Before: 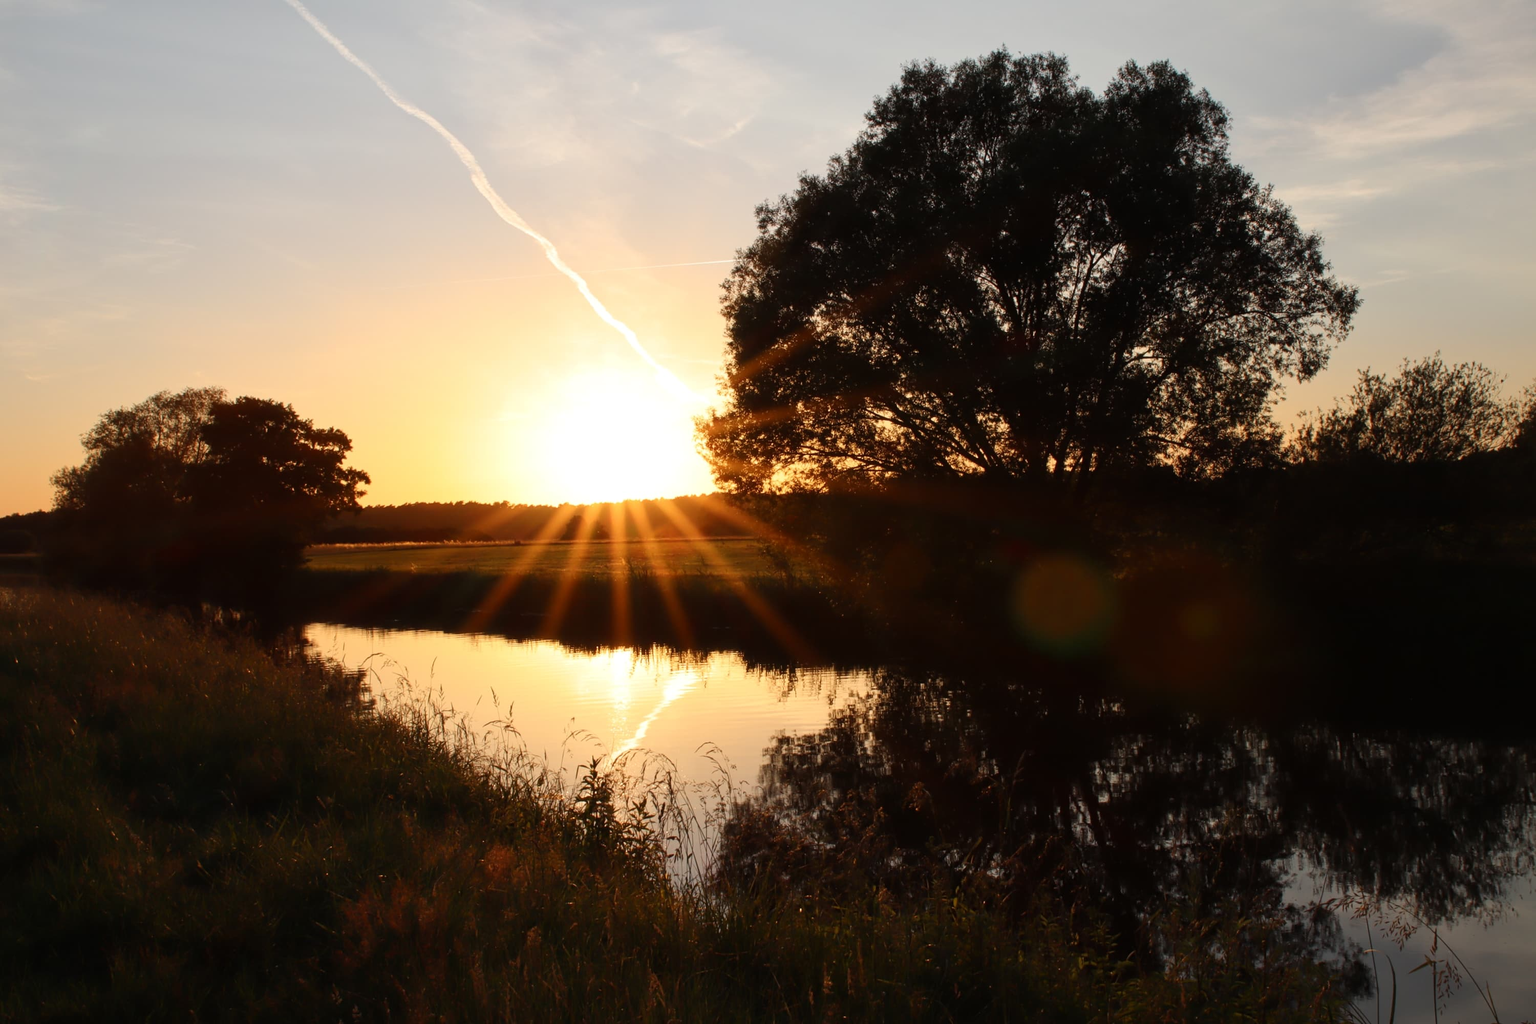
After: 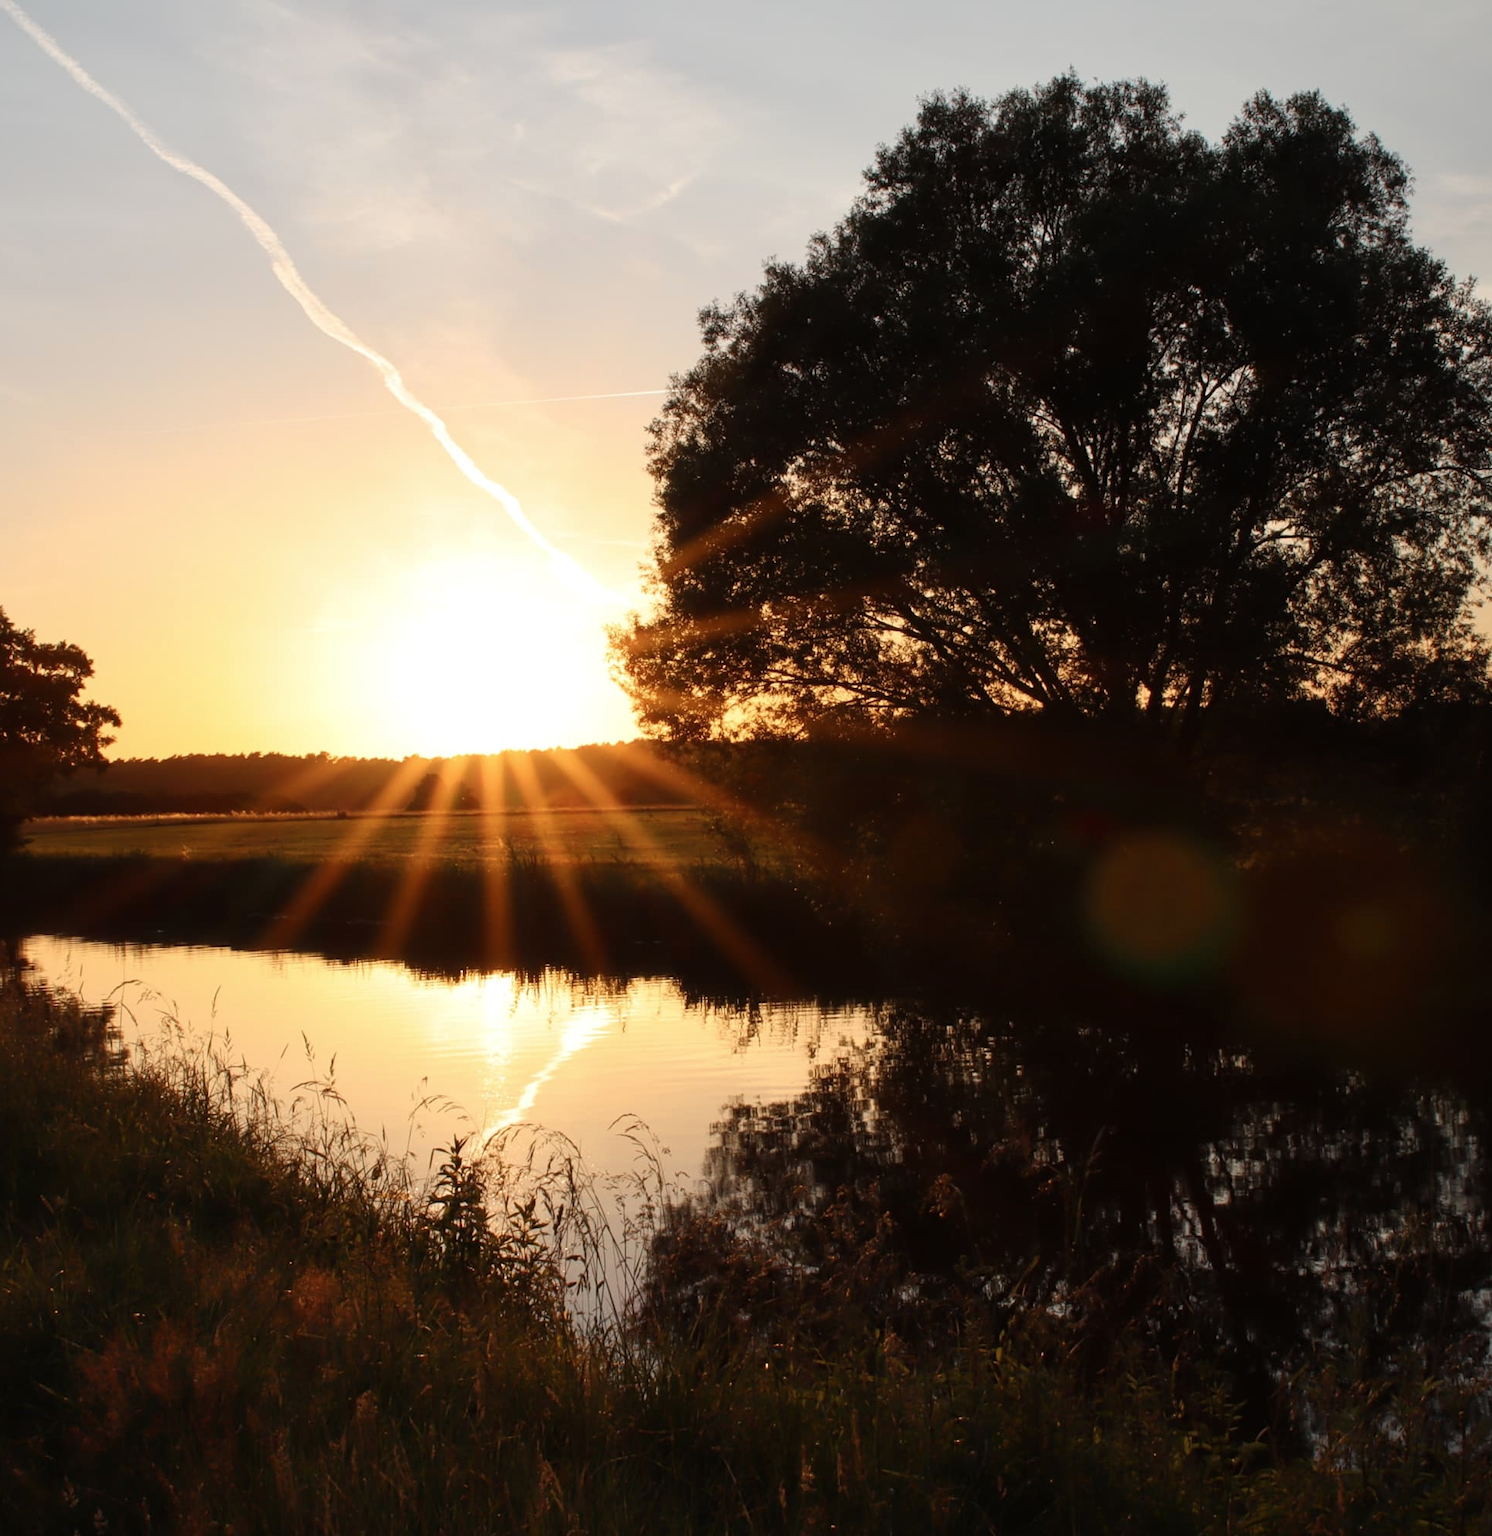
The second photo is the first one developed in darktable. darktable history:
crop and rotate: left 18.894%, right 16.324%
contrast brightness saturation: saturation -0.07
